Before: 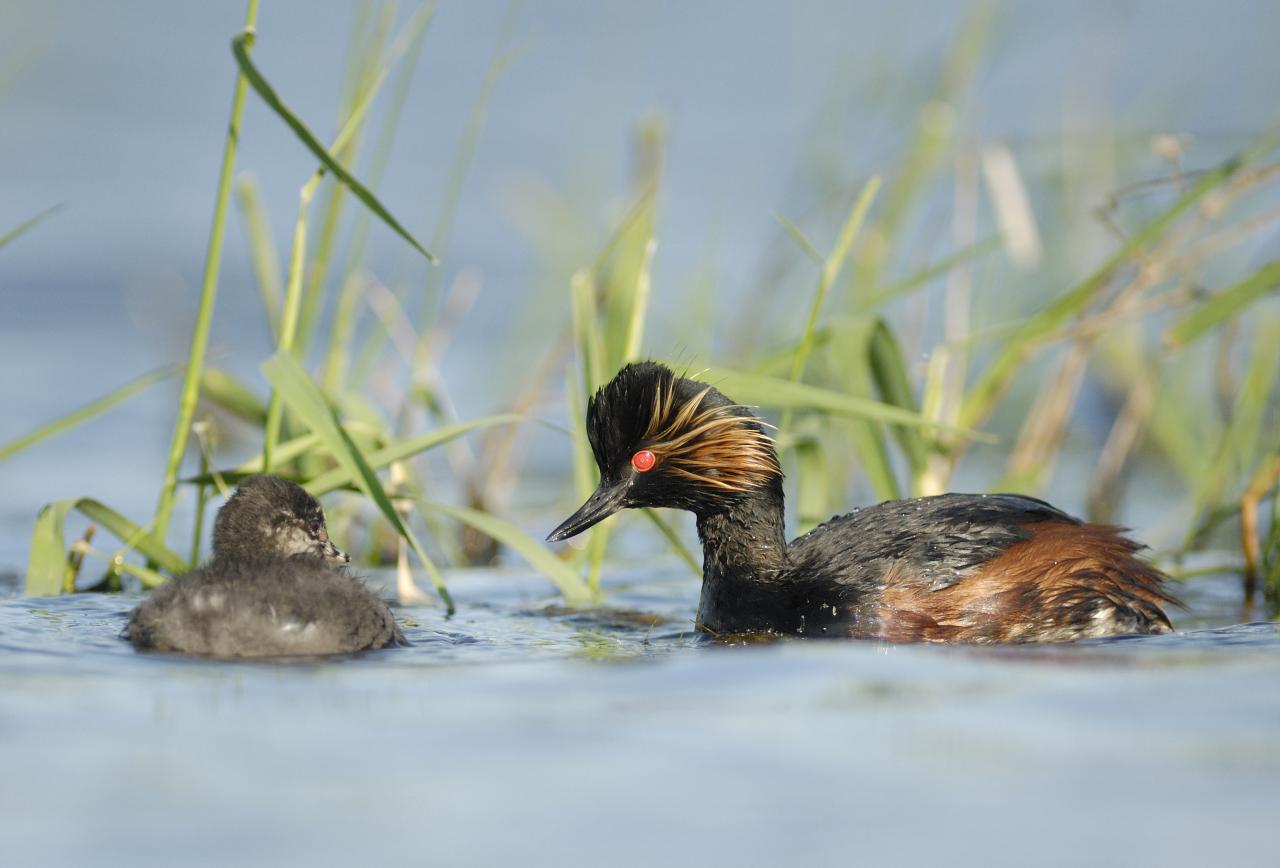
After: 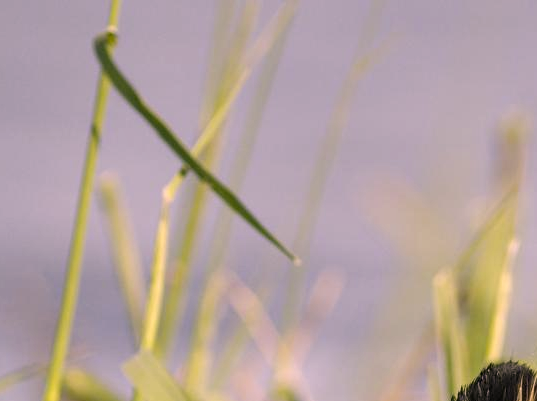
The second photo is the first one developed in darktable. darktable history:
white balance: red 0.954, blue 1.079
local contrast: on, module defaults
color correction: highlights a* 17.88, highlights b* 18.79
crop and rotate: left 10.817%, top 0.062%, right 47.194%, bottom 53.626%
